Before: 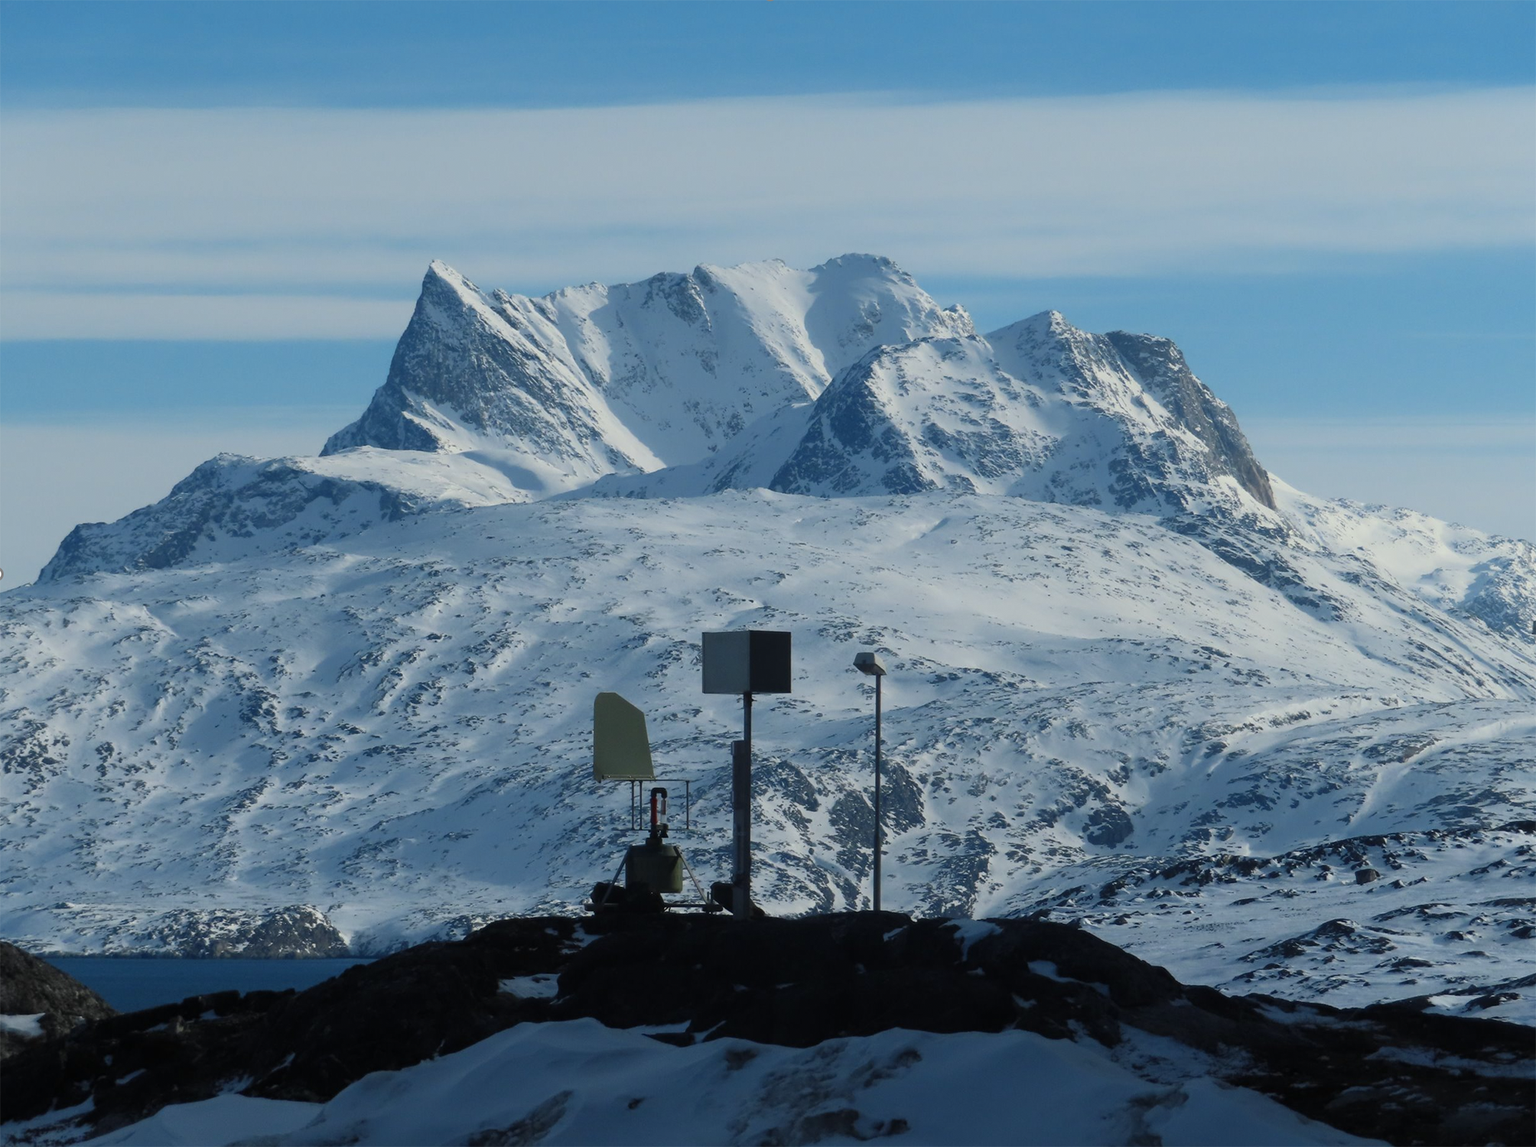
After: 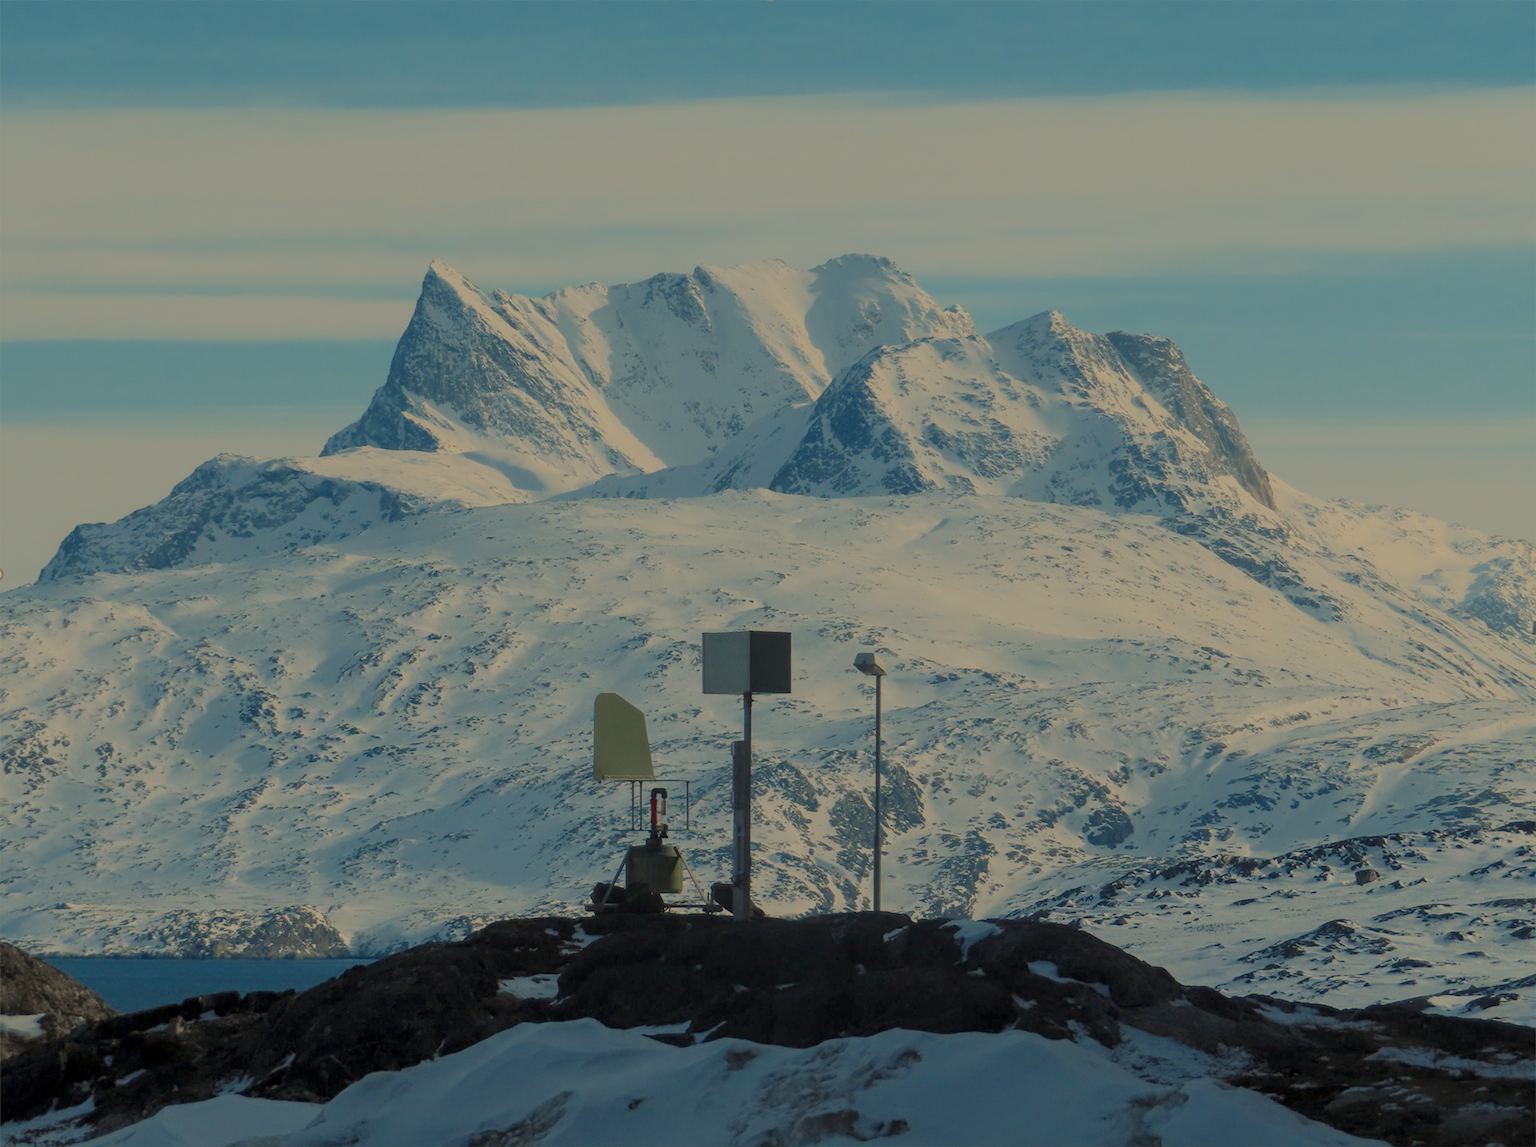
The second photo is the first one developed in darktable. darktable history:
white balance: red 1.123, blue 0.83
filmic rgb: black relative exposure -14 EV, white relative exposure 8 EV, threshold 3 EV, hardness 3.74, latitude 50%, contrast 0.5, color science v5 (2021), contrast in shadows safe, contrast in highlights safe, enable highlight reconstruction true
local contrast: on, module defaults
